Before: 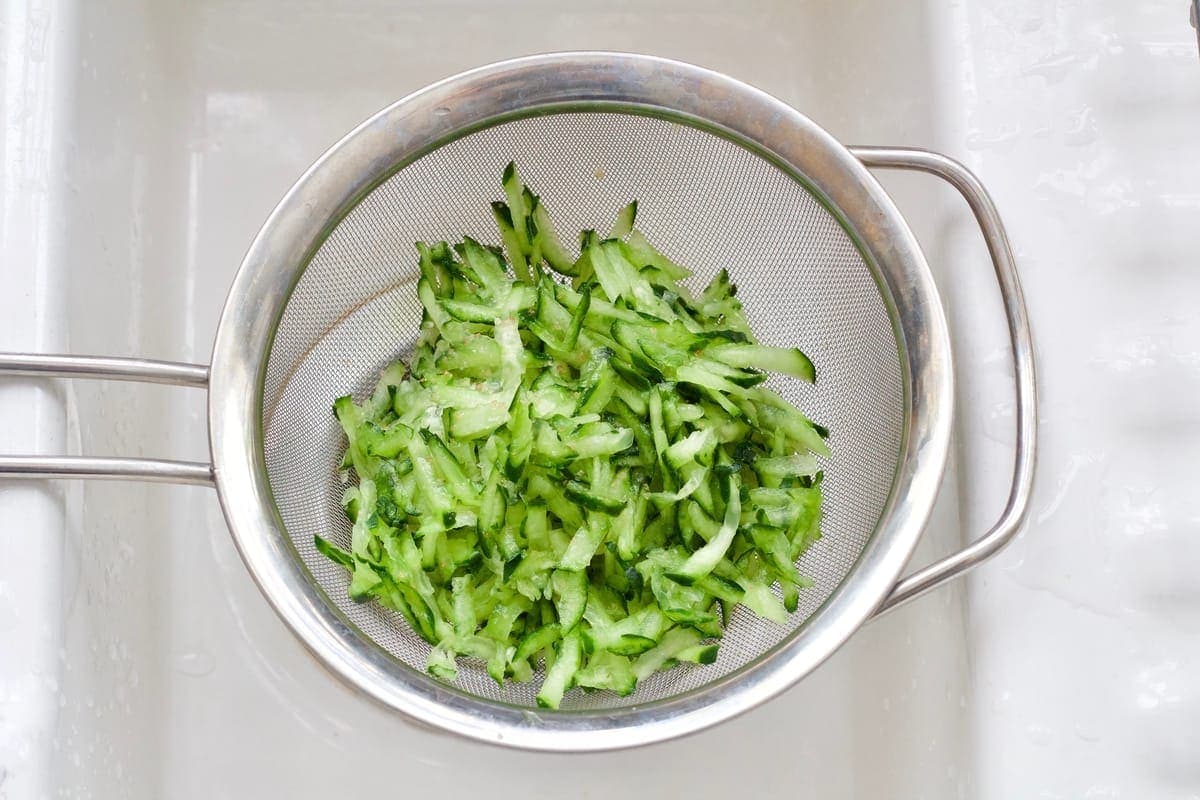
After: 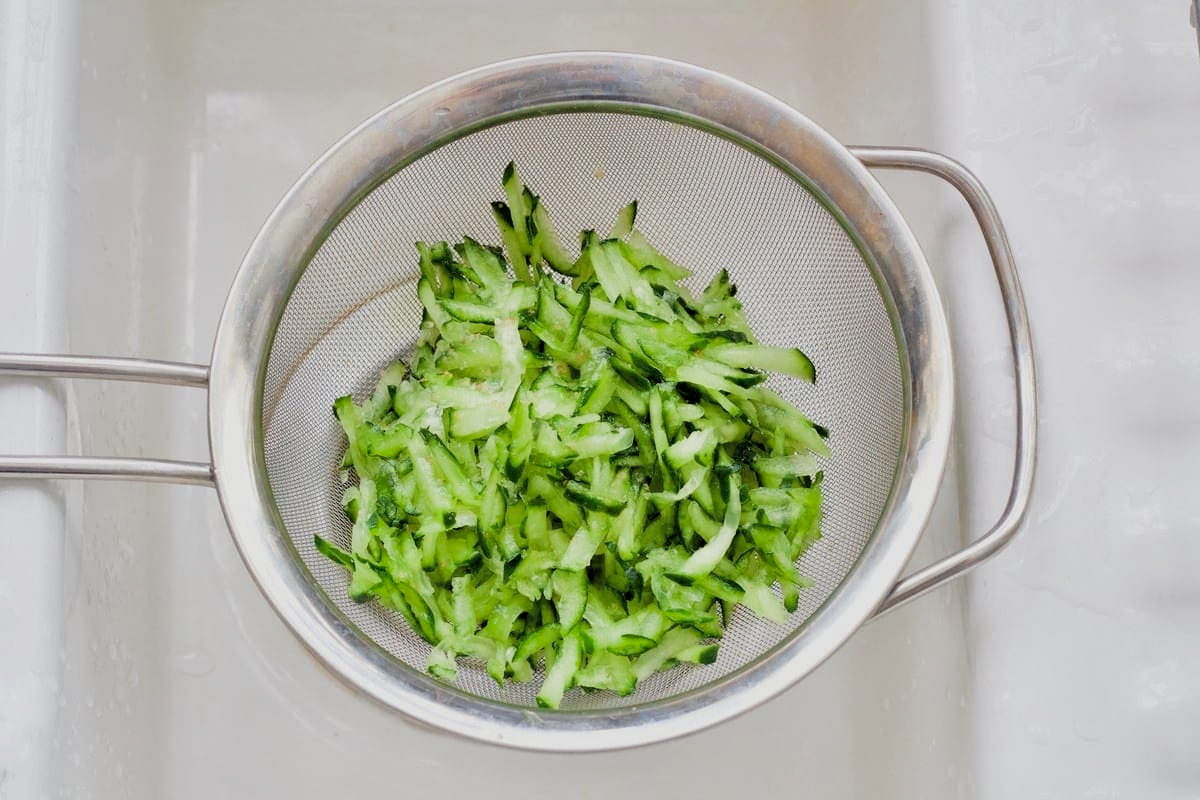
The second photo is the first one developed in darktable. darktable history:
exposure: exposure 0.207 EV, compensate highlight preservation false
filmic rgb: black relative exposure -5 EV, hardness 2.88, contrast 1.3
shadows and highlights: on, module defaults
